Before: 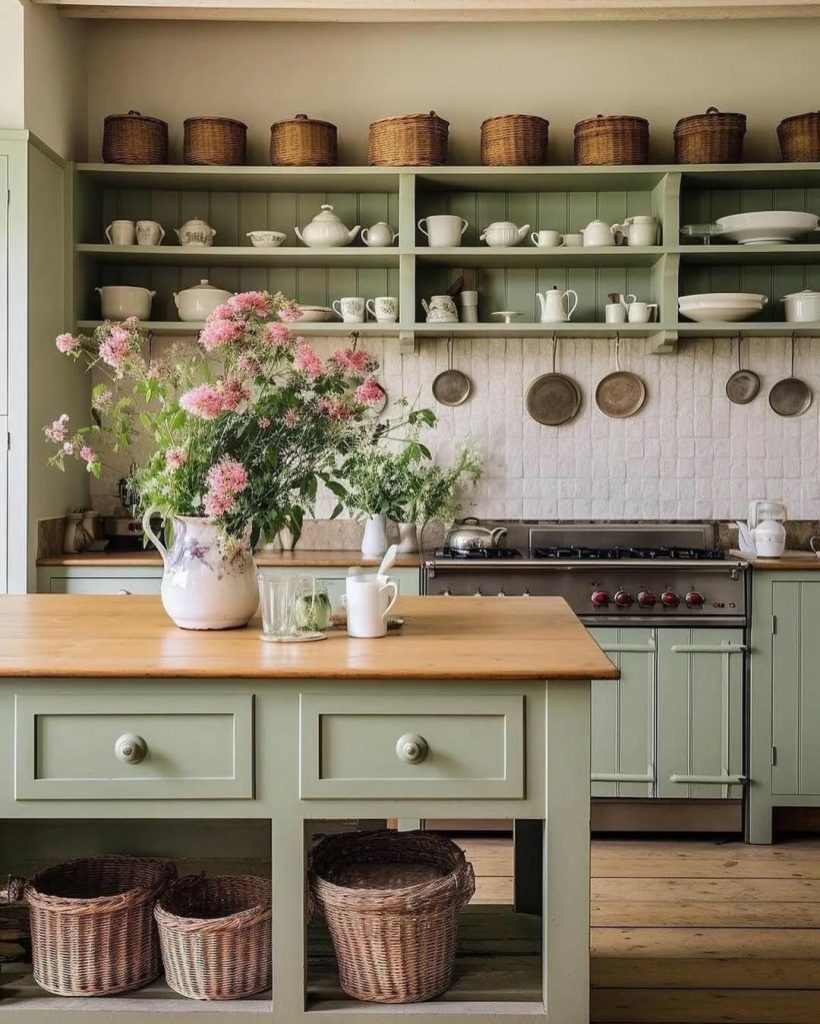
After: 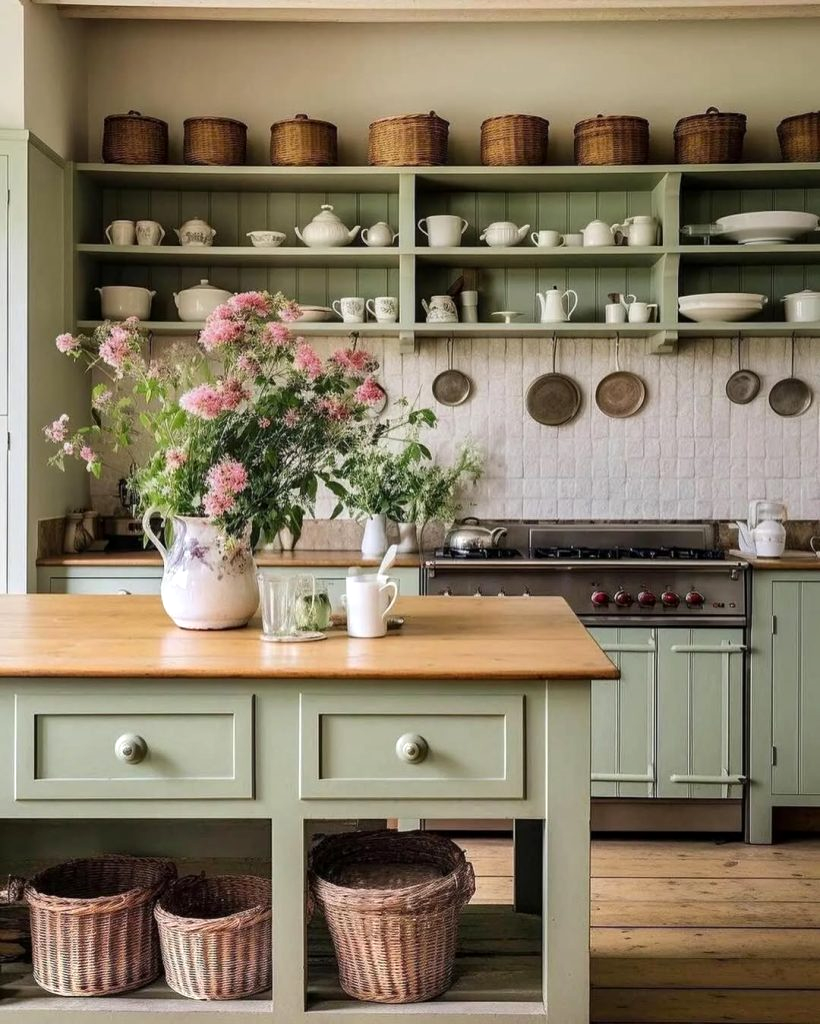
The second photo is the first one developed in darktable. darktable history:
levels: levels [0, 0.43, 0.859]
graduated density: rotation 5.63°, offset 76.9
local contrast: mode bilateral grid, contrast 20, coarseness 50, detail 120%, midtone range 0.2
